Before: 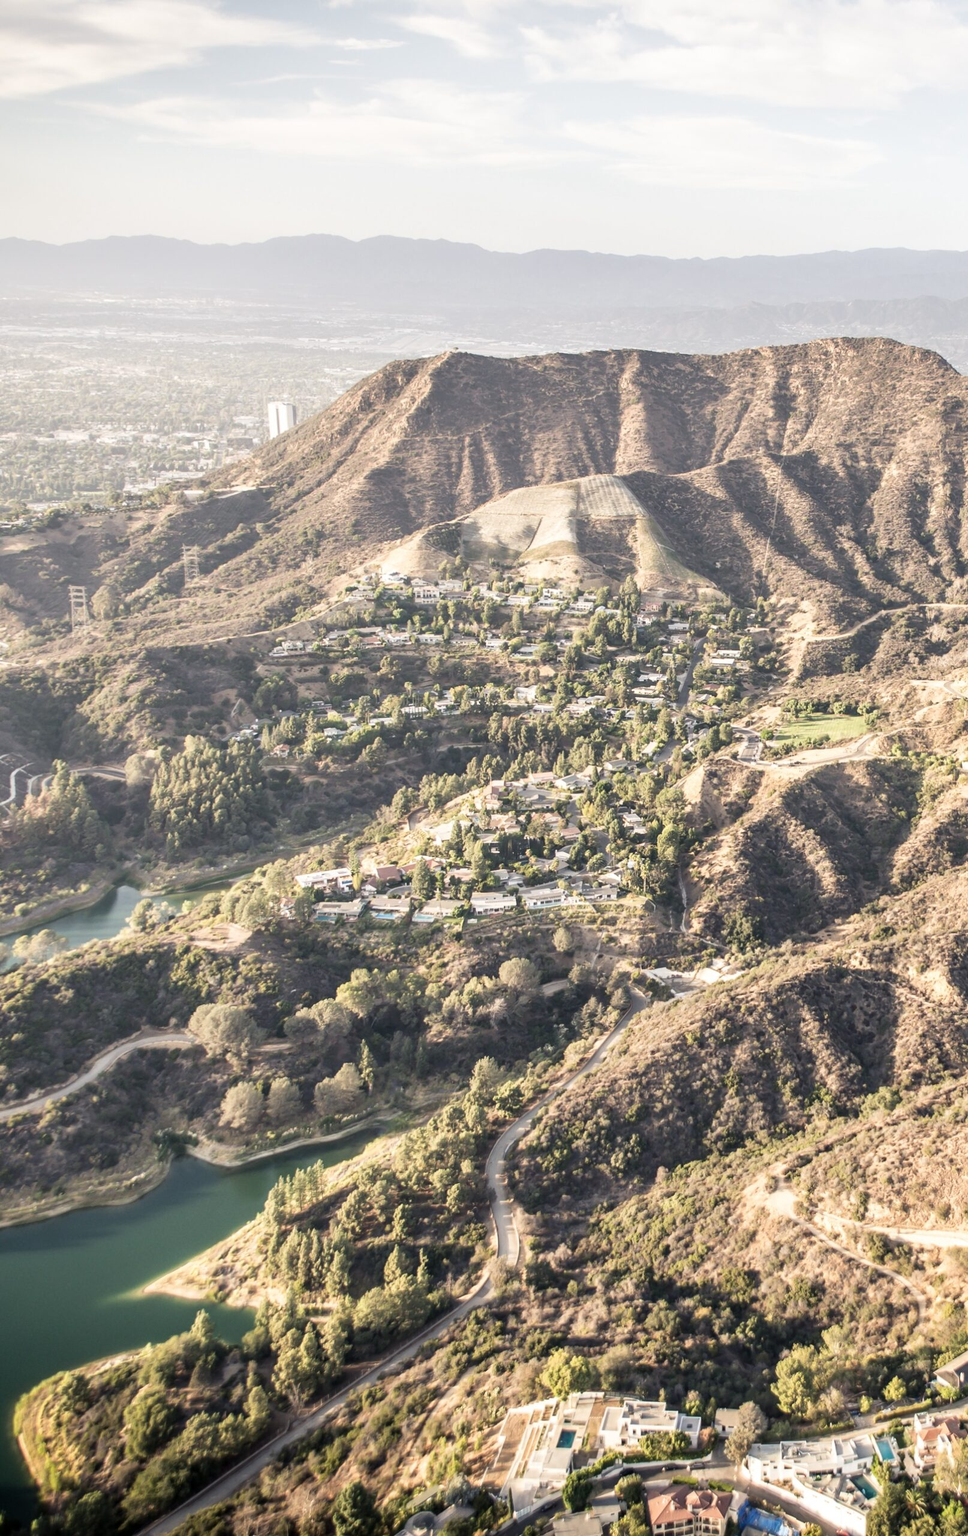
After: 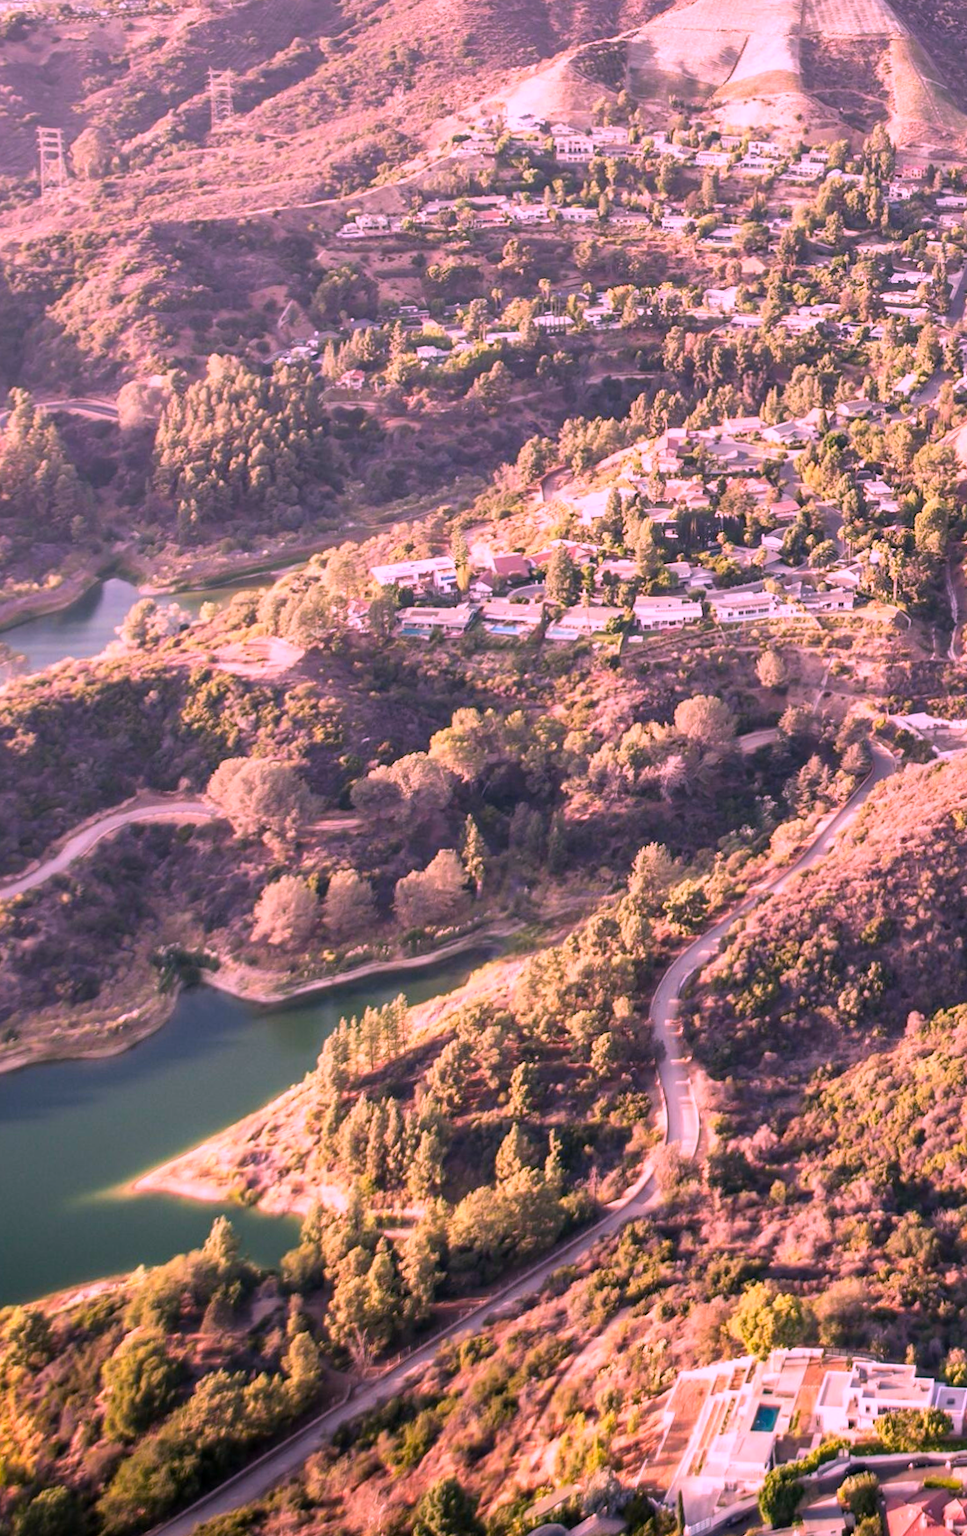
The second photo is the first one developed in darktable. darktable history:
shadows and highlights: radius 125.46, shadows 30.51, highlights -30.51, low approximation 0.01, soften with gaussian
crop and rotate: angle -0.82°, left 3.85%, top 31.828%, right 27.992%
color correction: highlights a* 19.5, highlights b* -11.53, saturation 1.69
